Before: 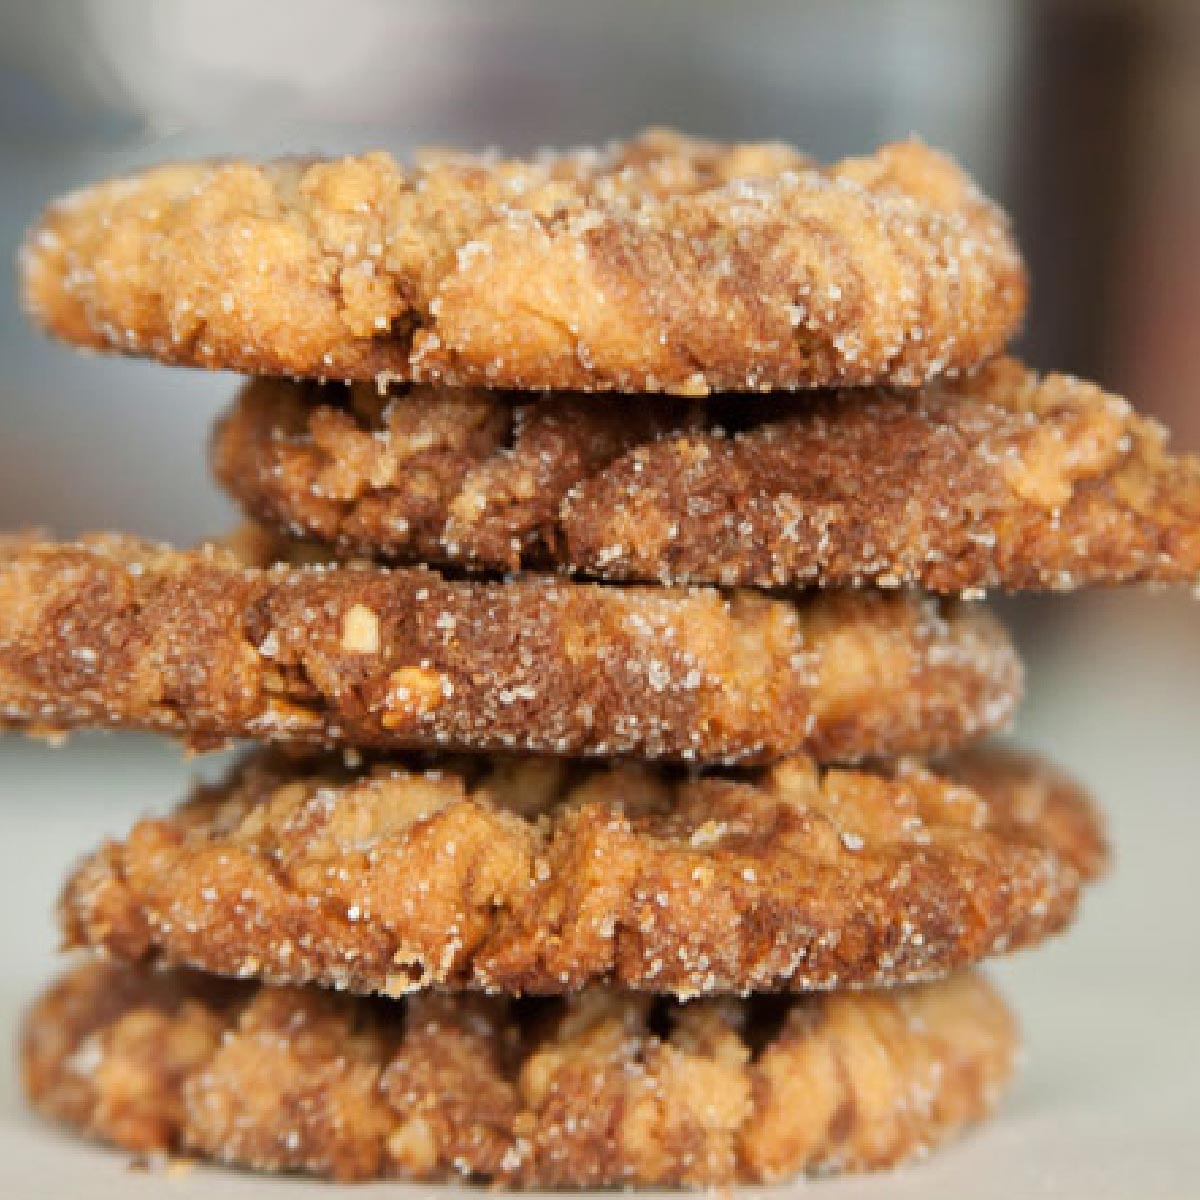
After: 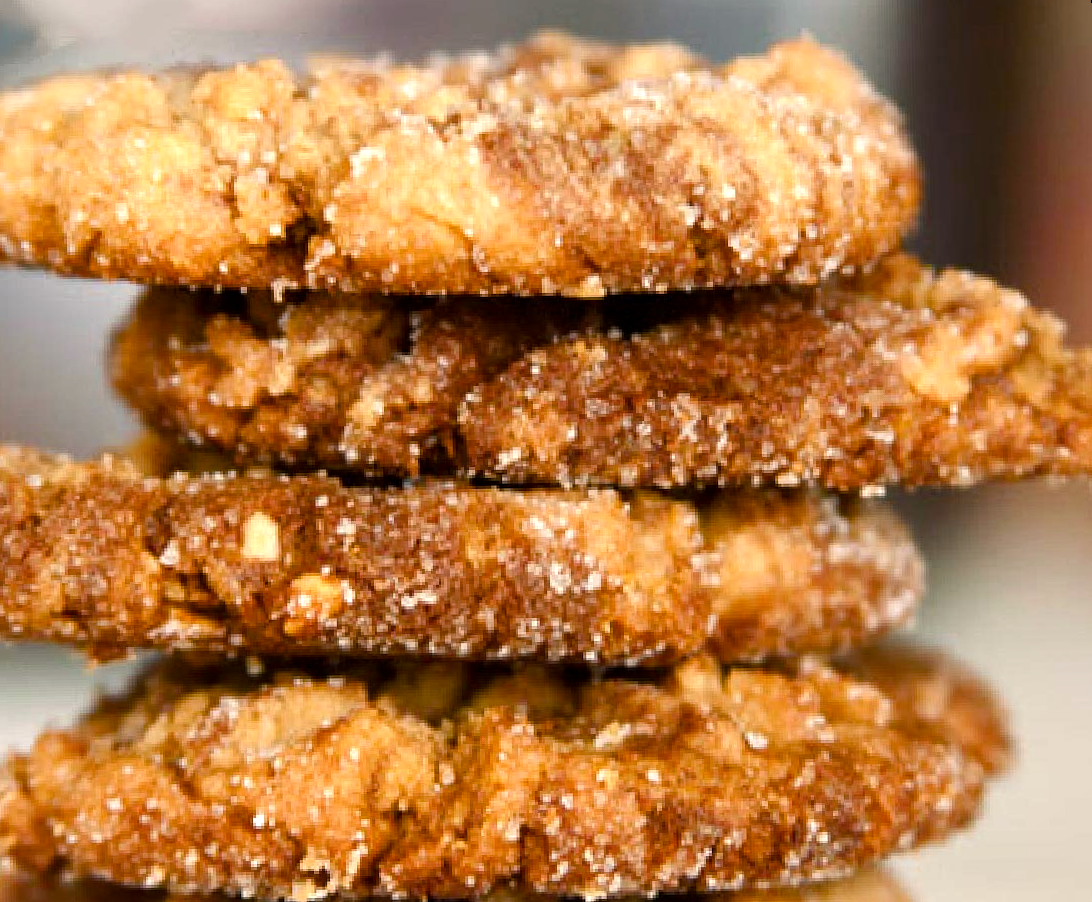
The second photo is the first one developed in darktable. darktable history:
crop: left 8.155%, top 6.611%, bottom 15.385%
rotate and perspective: rotation -1°, crop left 0.011, crop right 0.989, crop top 0.025, crop bottom 0.975
color balance rgb: shadows lift › chroma 1%, shadows lift › hue 217.2°, power › hue 310.8°, highlights gain › chroma 2%, highlights gain › hue 44.4°, global offset › luminance 0.25%, global offset › hue 171.6°, perceptual saturation grading › global saturation 14.09%, perceptual saturation grading › highlights -30%, perceptual saturation grading › shadows 50.67%, global vibrance 25%, contrast 20%
local contrast: highlights 100%, shadows 100%, detail 120%, midtone range 0.2
